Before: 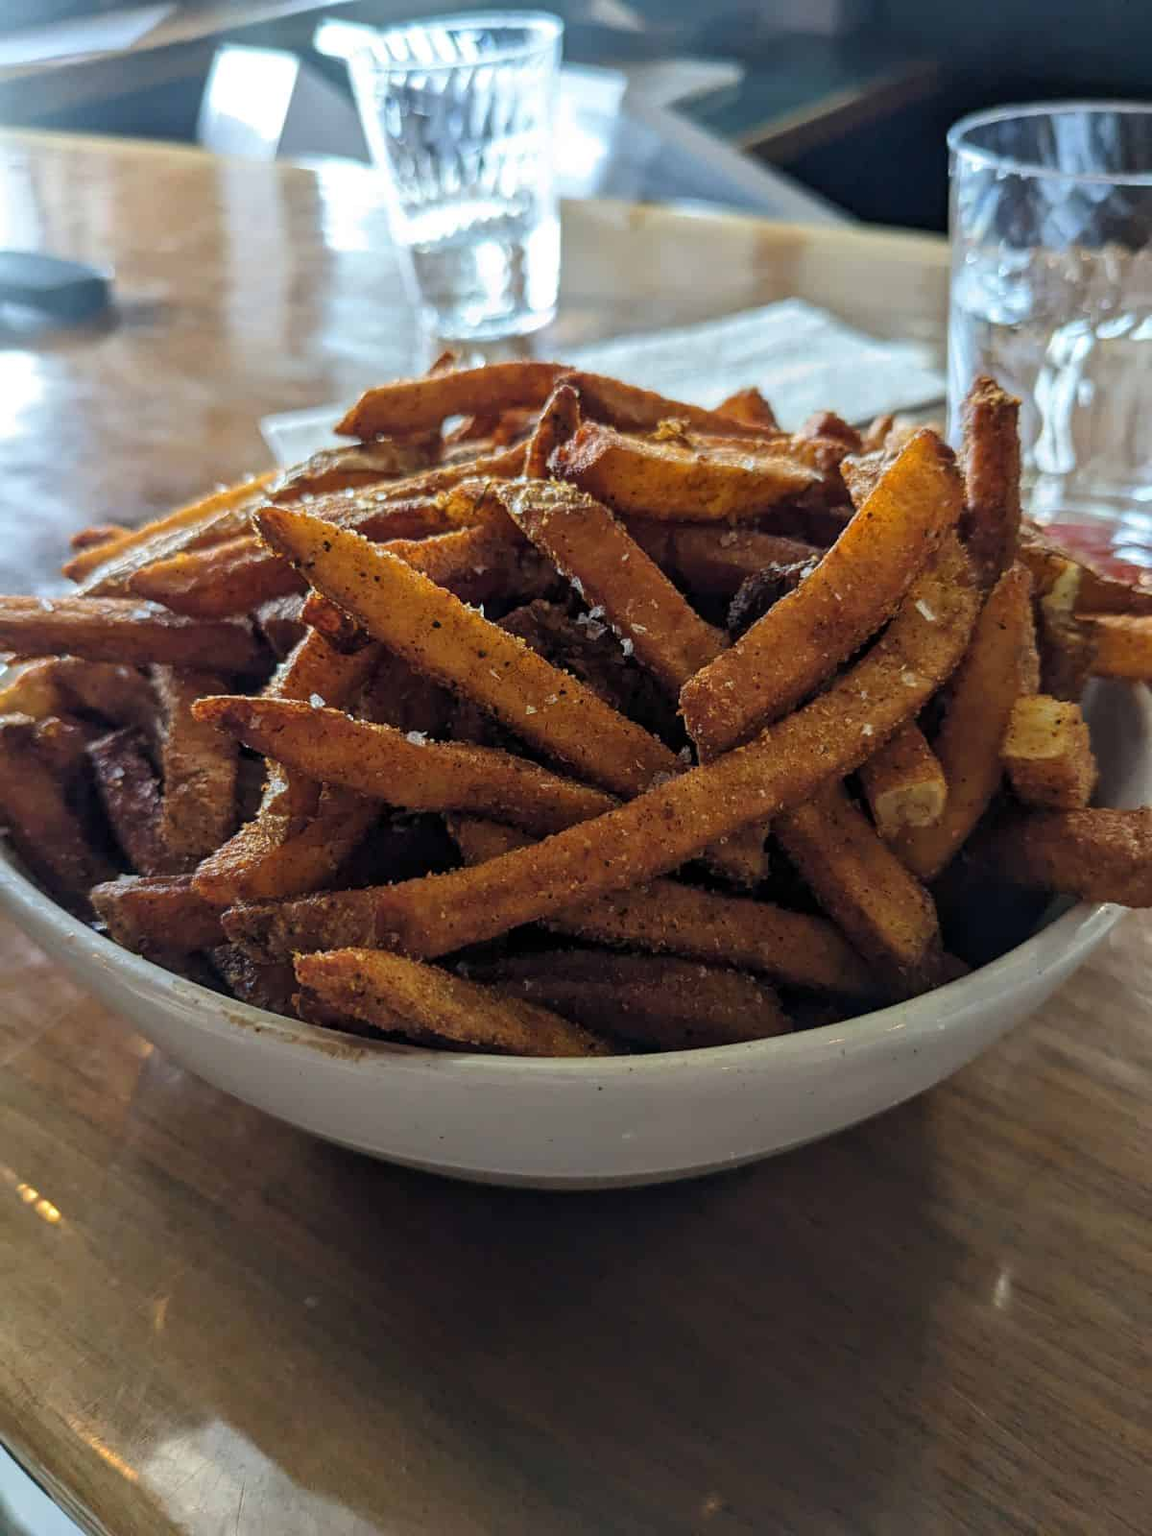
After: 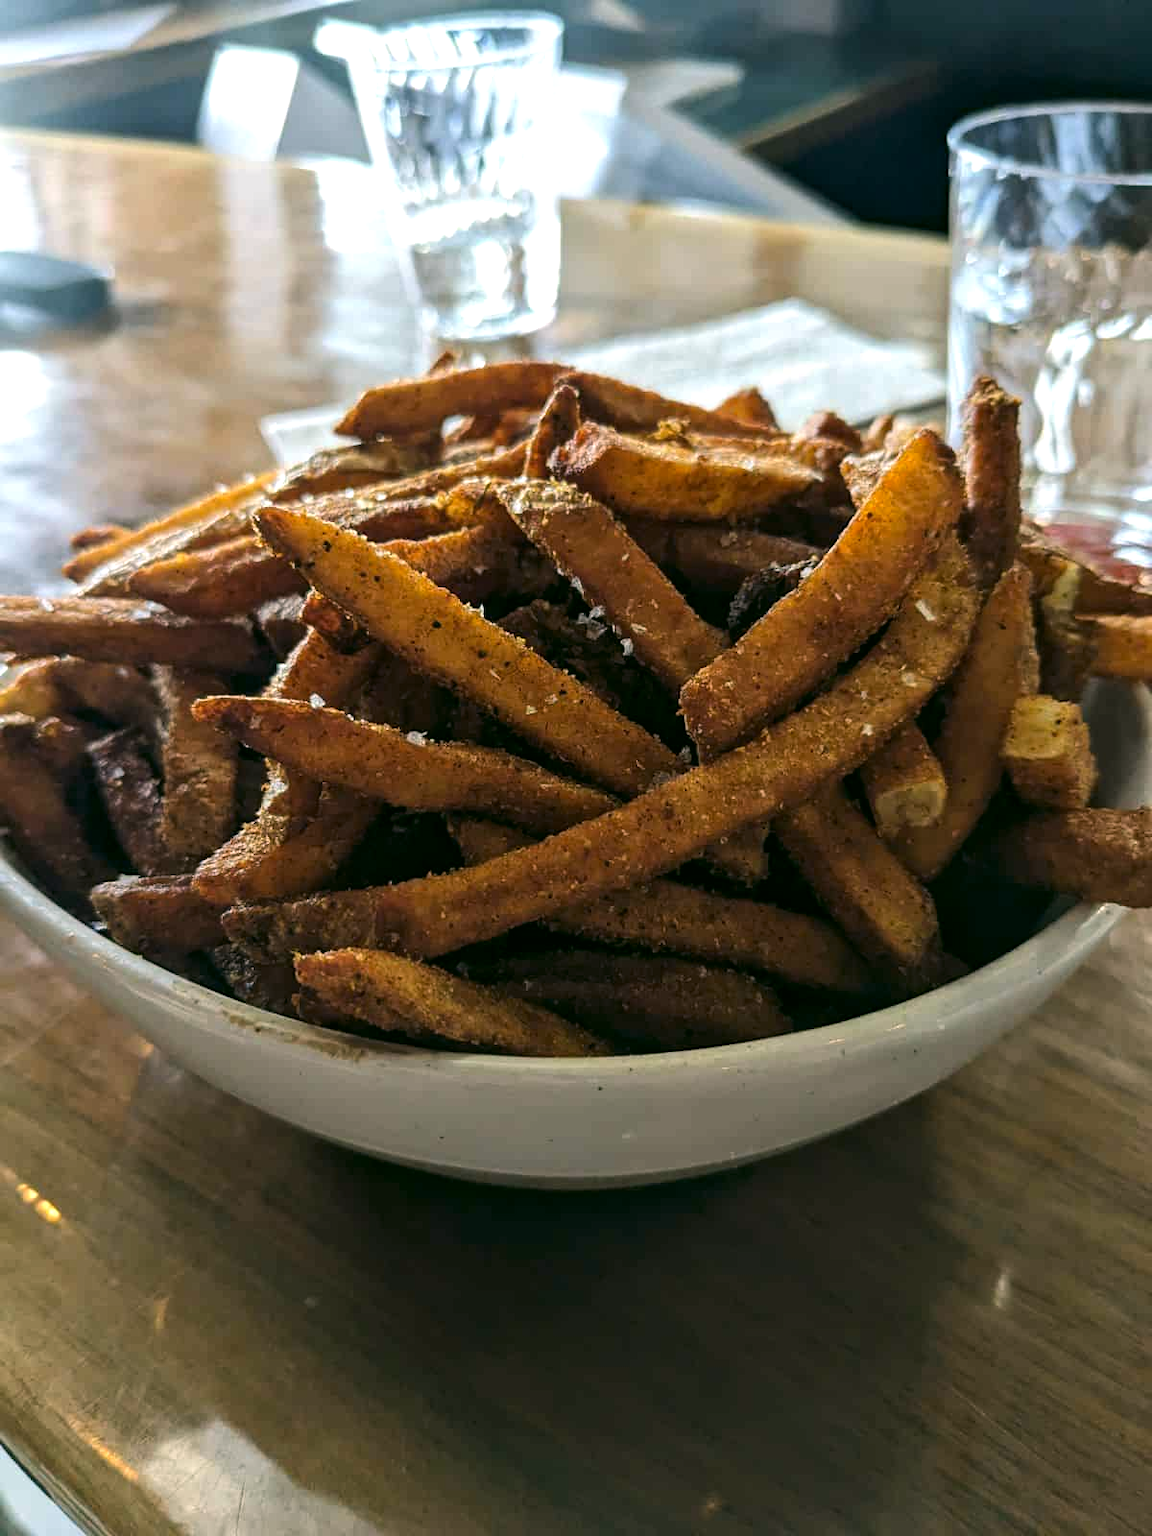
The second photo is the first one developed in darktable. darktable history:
tone equalizer: -8 EV -0.417 EV, -7 EV -0.389 EV, -6 EV -0.333 EV, -5 EV -0.222 EV, -3 EV 0.222 EV, -2 EV 0.333 EV, -1 EV 0.389 EV, +0 EV 0.417 EV, edges refinement/feathering 500, mask exposure compensation -1.57 EV, preserve details no
color correction: highlights a* 4.02, highlights b* 4.98, shadows a* -7.55, shadows b* 4.98
